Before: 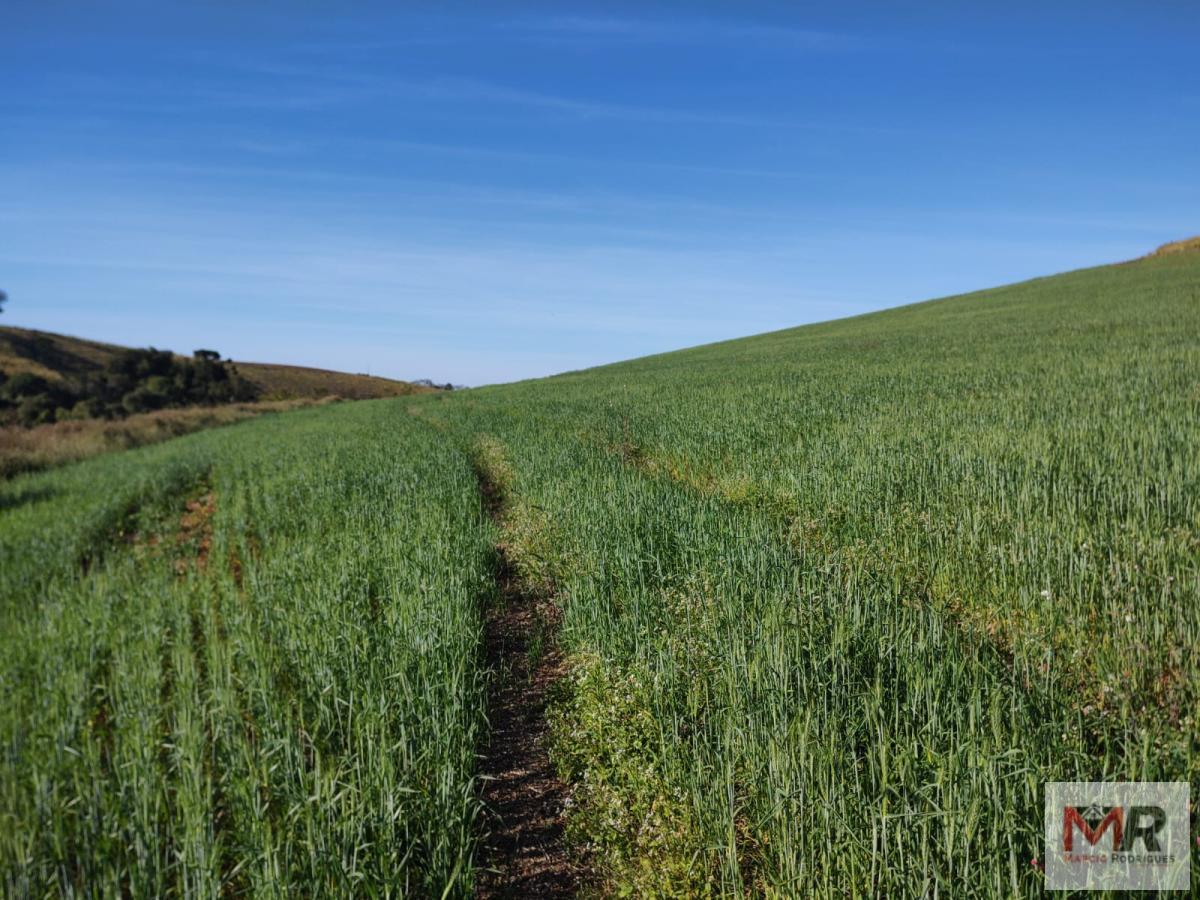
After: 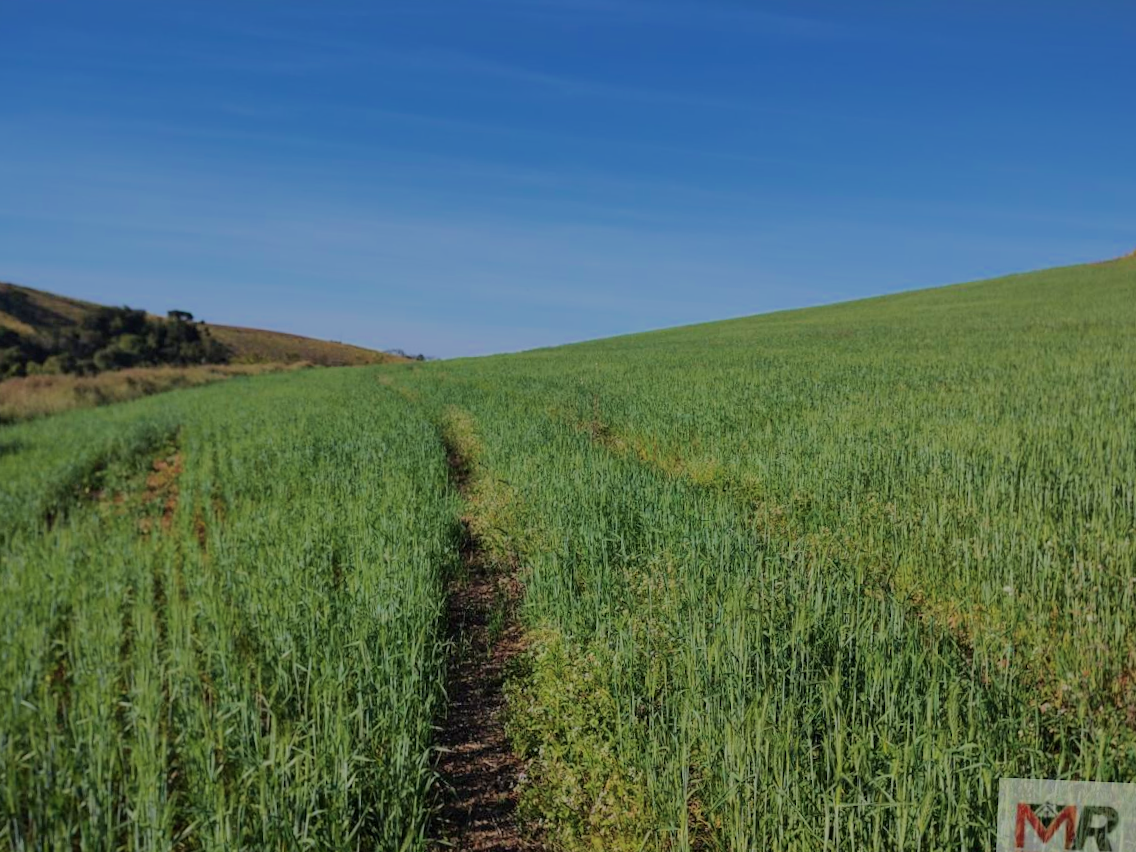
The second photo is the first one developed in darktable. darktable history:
exposure: exposure 0.083 EV, compensate highlight preservation false
crop and rotate: angle -2.44°
filmic rgb: black relative exposure -8.02 EV, white relative exposure 8.01 EV, threshold 2.94 EV, hardness 2.44, latitude 10.31%, contrast 0.732, highlights saturation mix 9.32%, shadows ↔ highlights balance 1.85%, preserve chrominance max RGB, color science v6 (2022), contrast in shadows safe, contrast in highlights safe, enable highlight reconstruction true
velvia: on, module defaults
